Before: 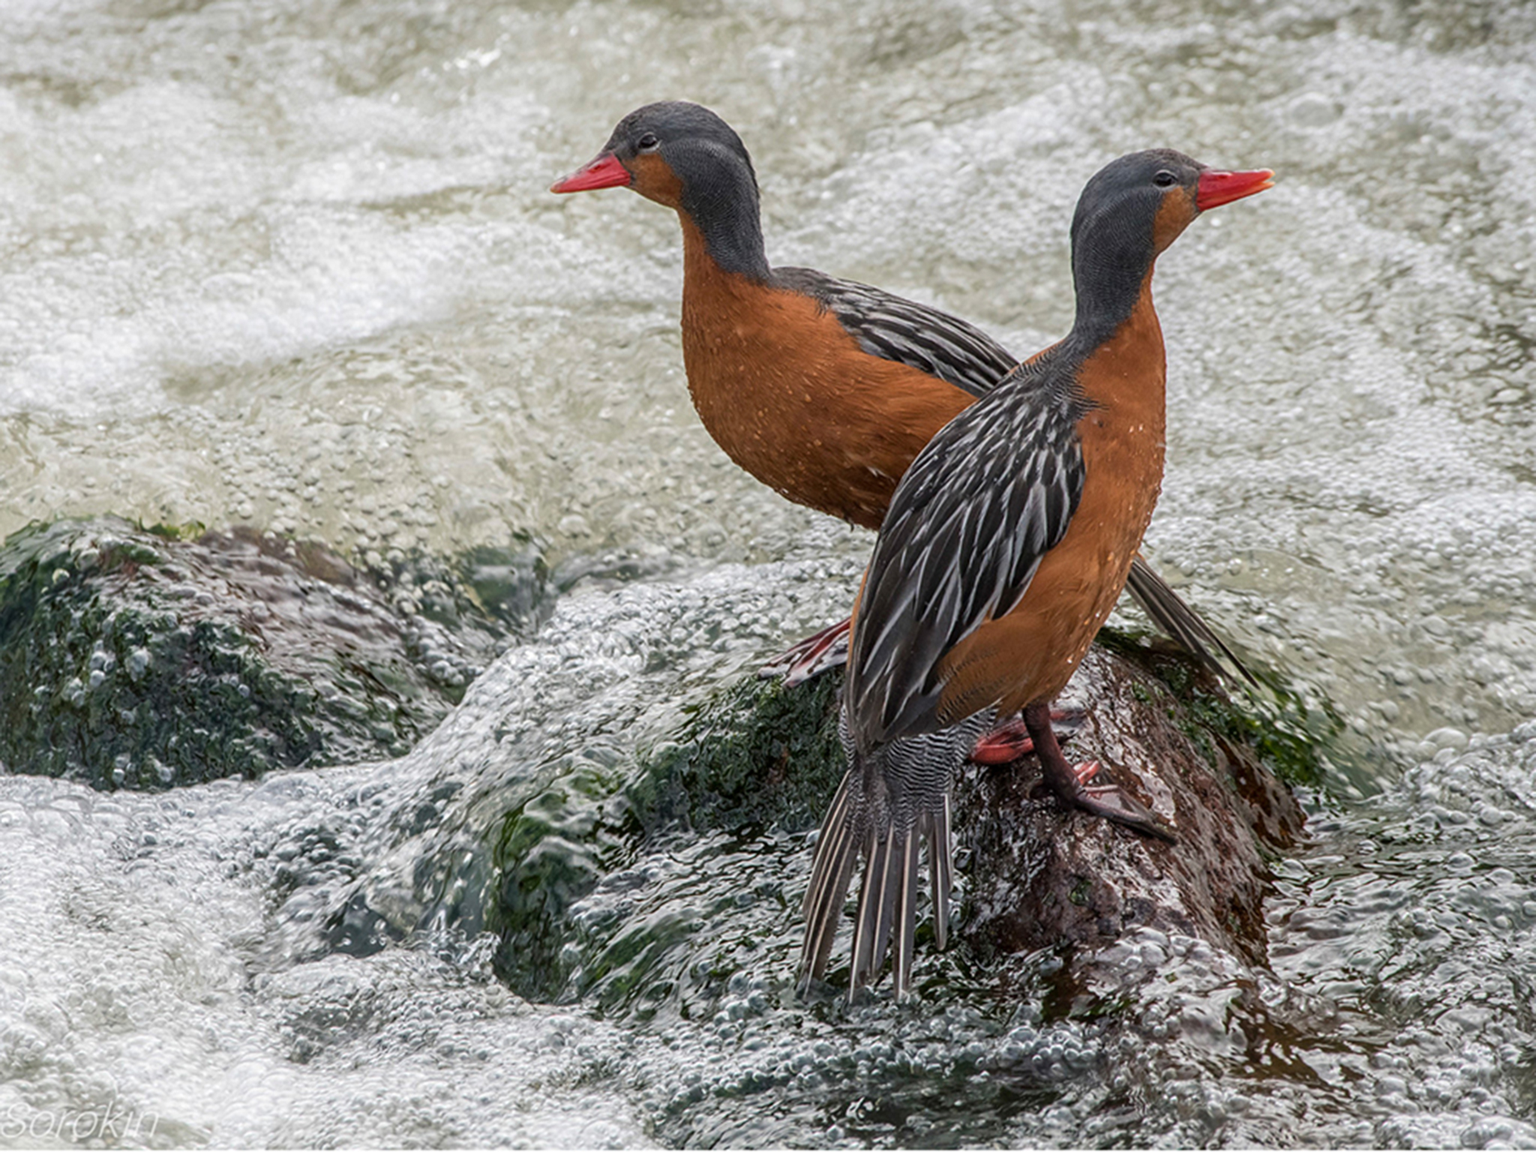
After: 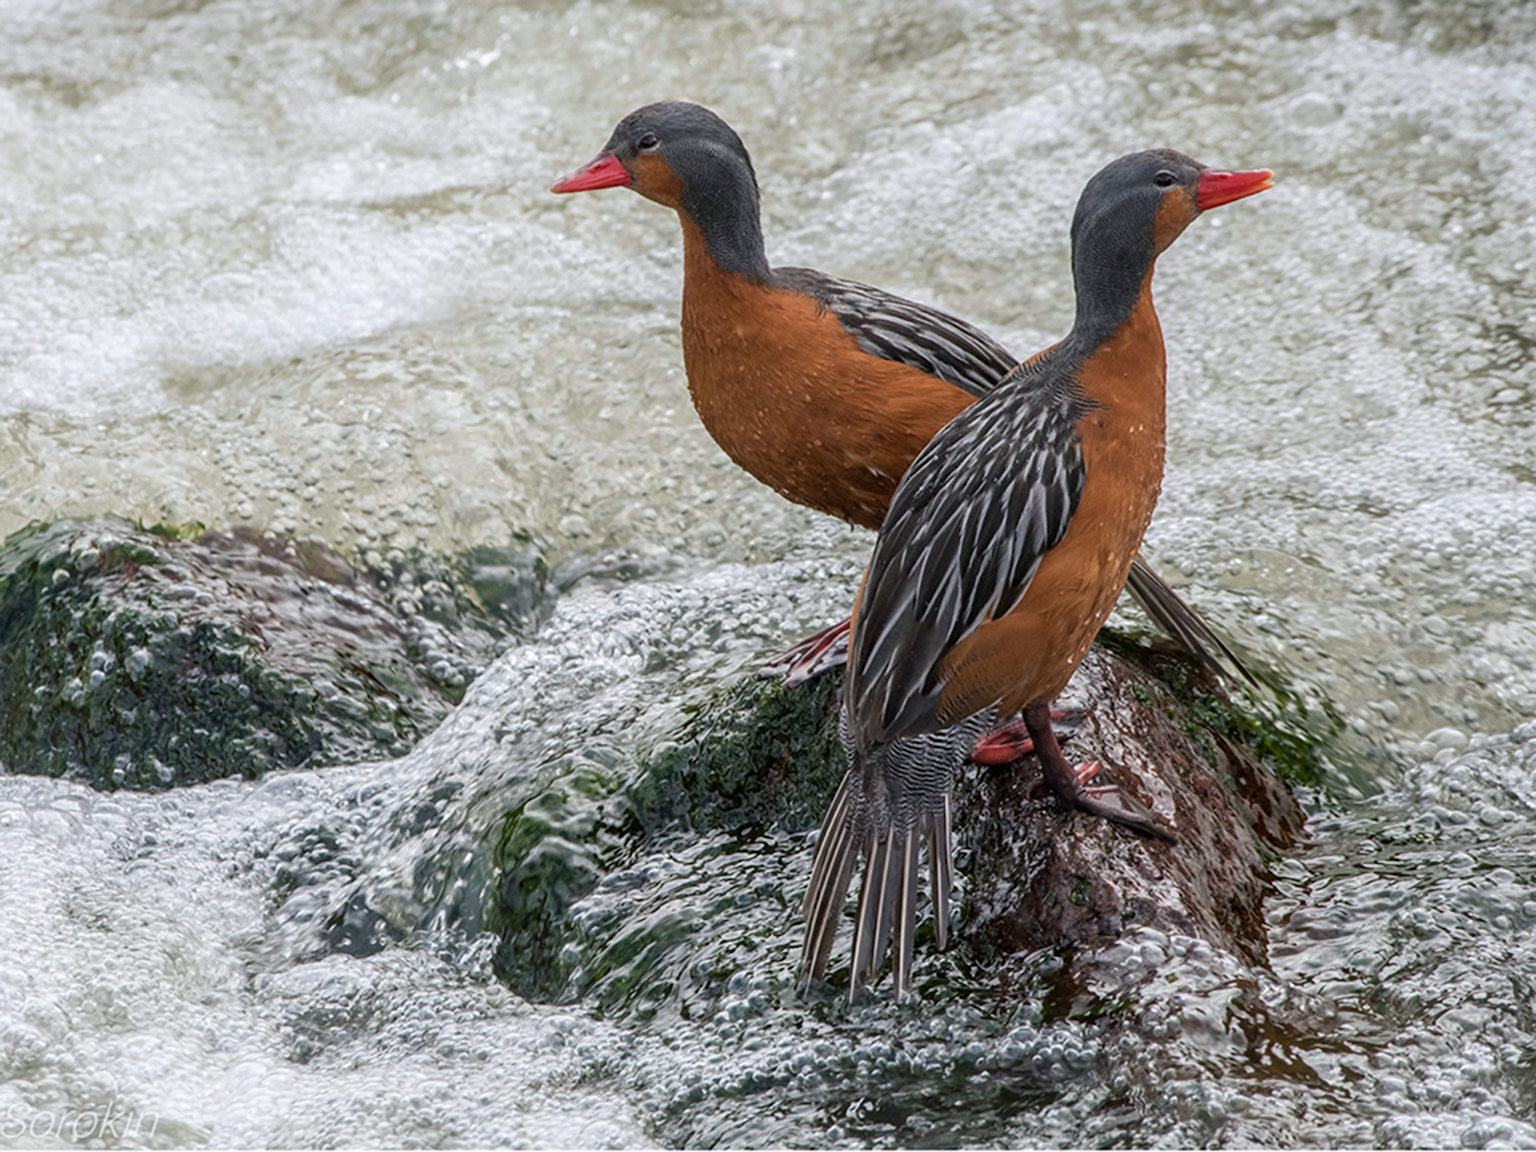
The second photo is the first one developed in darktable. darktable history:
tone equalizer: on, module defaults
white balance: red 0.988, blue 1.017
